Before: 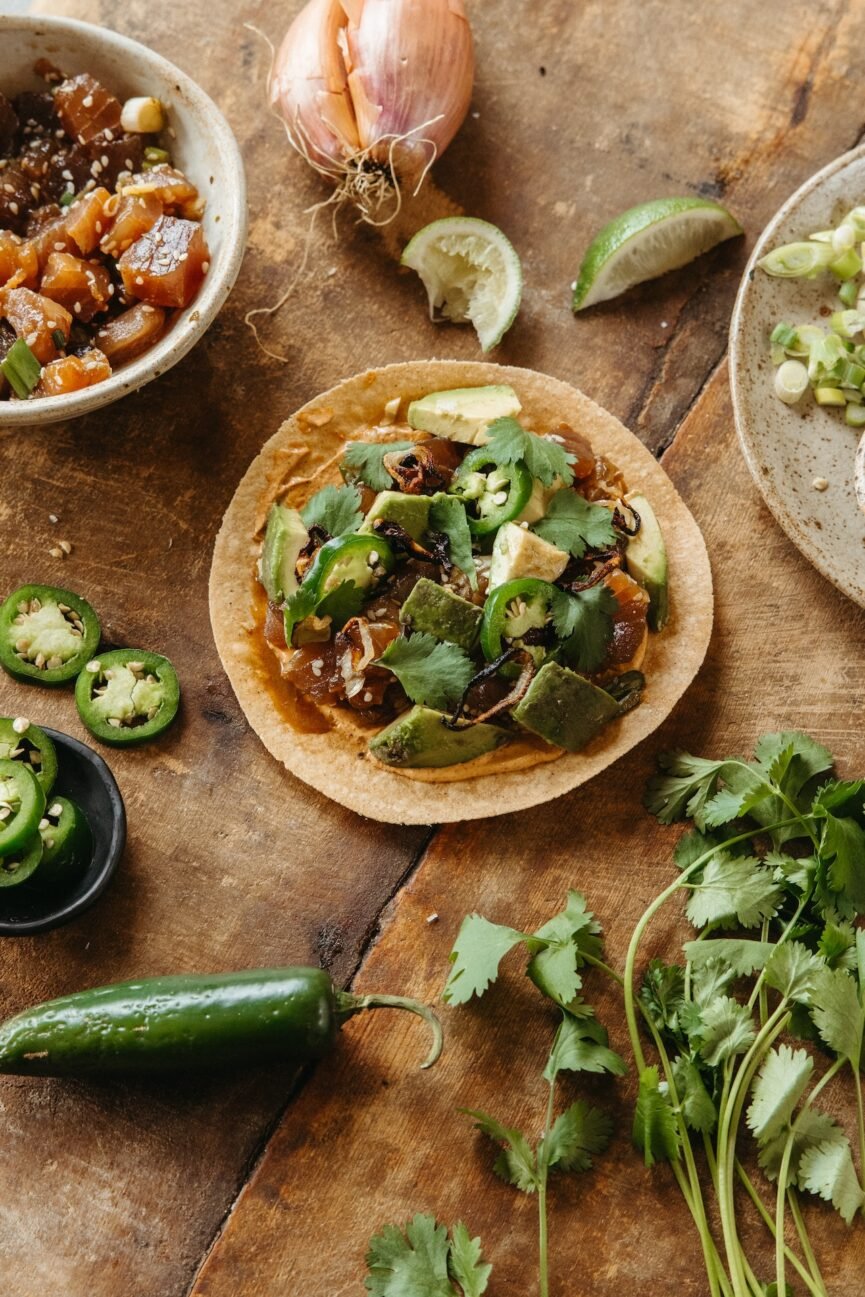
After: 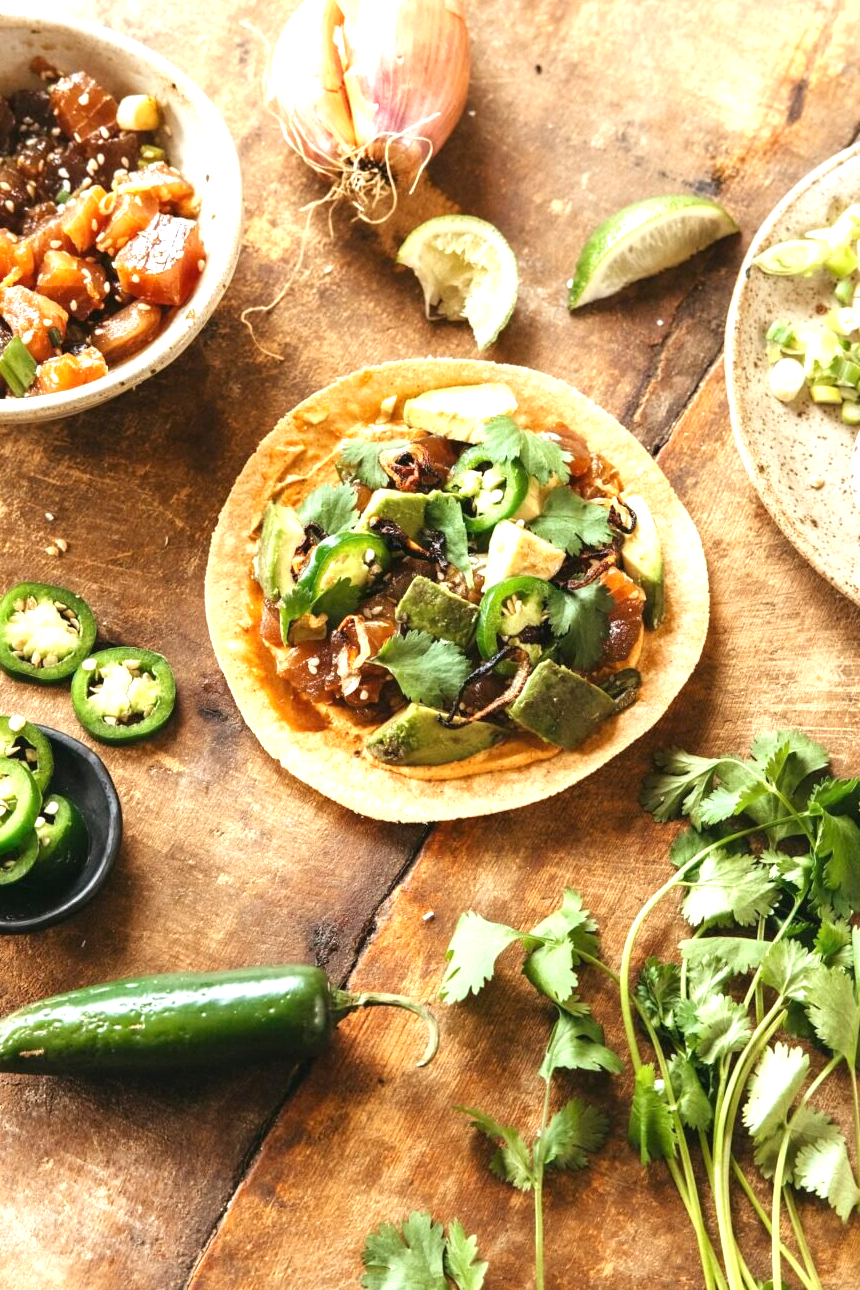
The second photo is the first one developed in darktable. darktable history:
exposure: exposure 1.274 EV, compensate exposure bias true, compensate highlight preservation false
crop and rotate: left 0.485%, top 0.155%, bottom 0.358%
